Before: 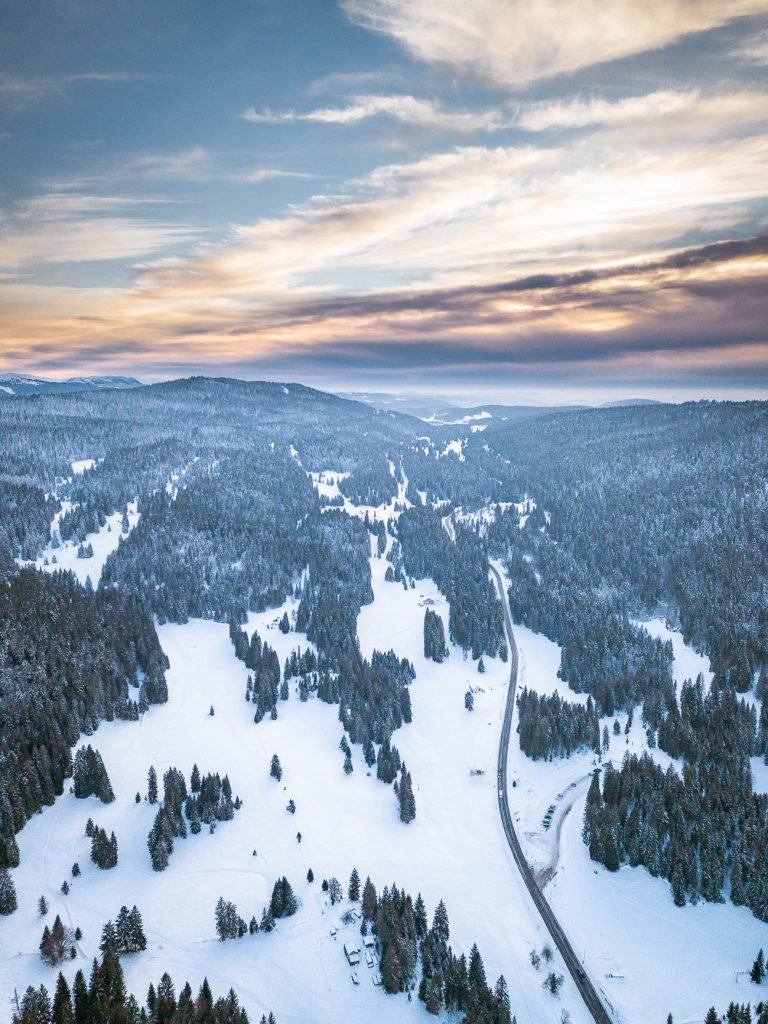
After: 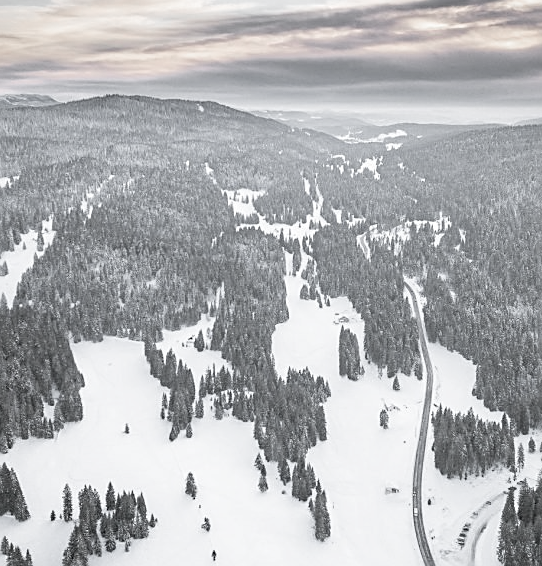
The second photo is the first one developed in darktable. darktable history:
crop: left 11.123%, top 27.61%, right 18.3%, bottom 17.034%
contrast brightness saturation: contrast 0.07, brightness 0.18, saturation 0.4
sharpen: on, module defaults
color zones: curves: ch0 [(0, 0.48) (0.209, 0.398) (0.305, 0.332) (0.429, 0.493) (0.571, 0.5) (0.714, 0.5) (0.857, 0.5) (1, 0.48)]; ch1 [(0, 0.736) (0.143, 0.625) (0.225, 0.371) (0.429, 0.256) (0.571, 0.241) (0.714, 0.213) (0.857, 0.48) (1, 0.736)]; ch2 [(0, 0.448) (0.143, 0.498) (0.286, 0.5) (0.429, 0.5) (0.571, 0.5) (0.714, 0.5) (0.857, 0.5) (1, 0.448)]
color correction: saturation 0.2
